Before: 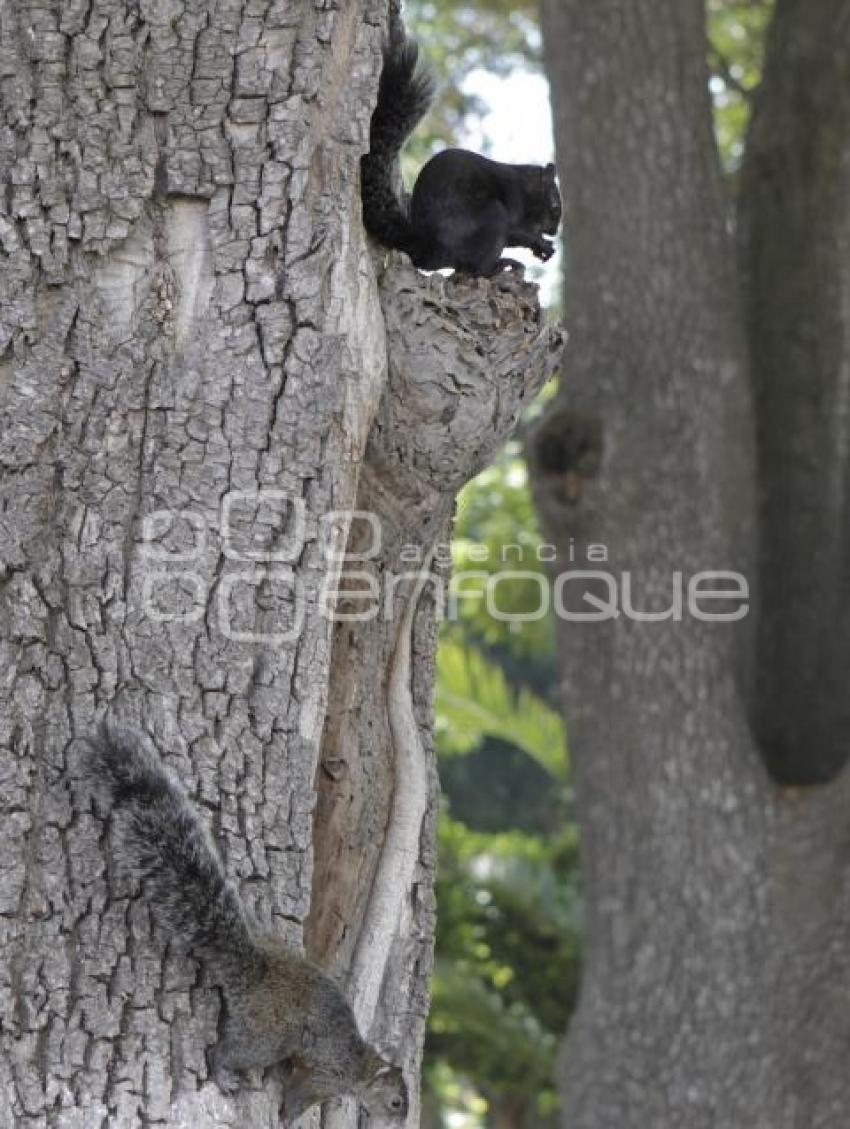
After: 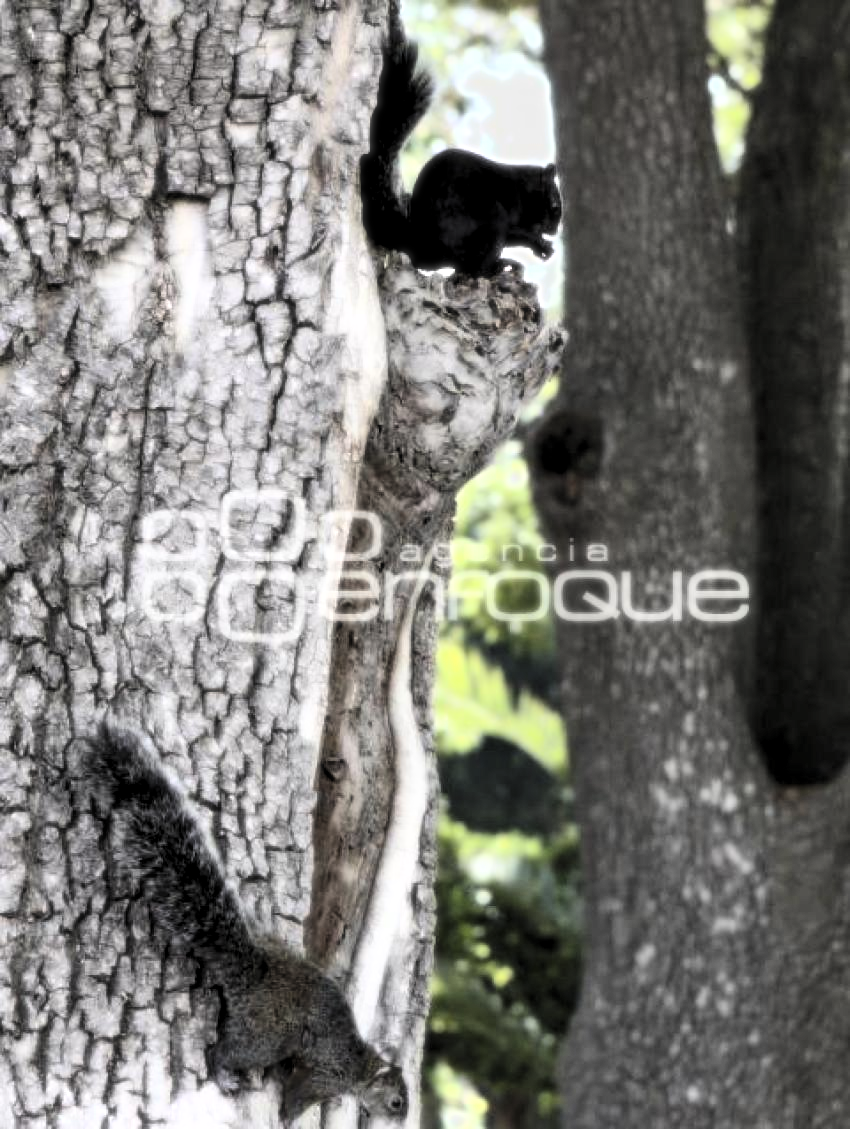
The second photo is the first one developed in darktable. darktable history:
levels: levels [0.129, 0.519, 0.867]
shadows and highlights: soften with gaussian
bloom: size 0%, threshold 54.82%, strength 8.31%
contrast brightness saturation: contrast 0.14
